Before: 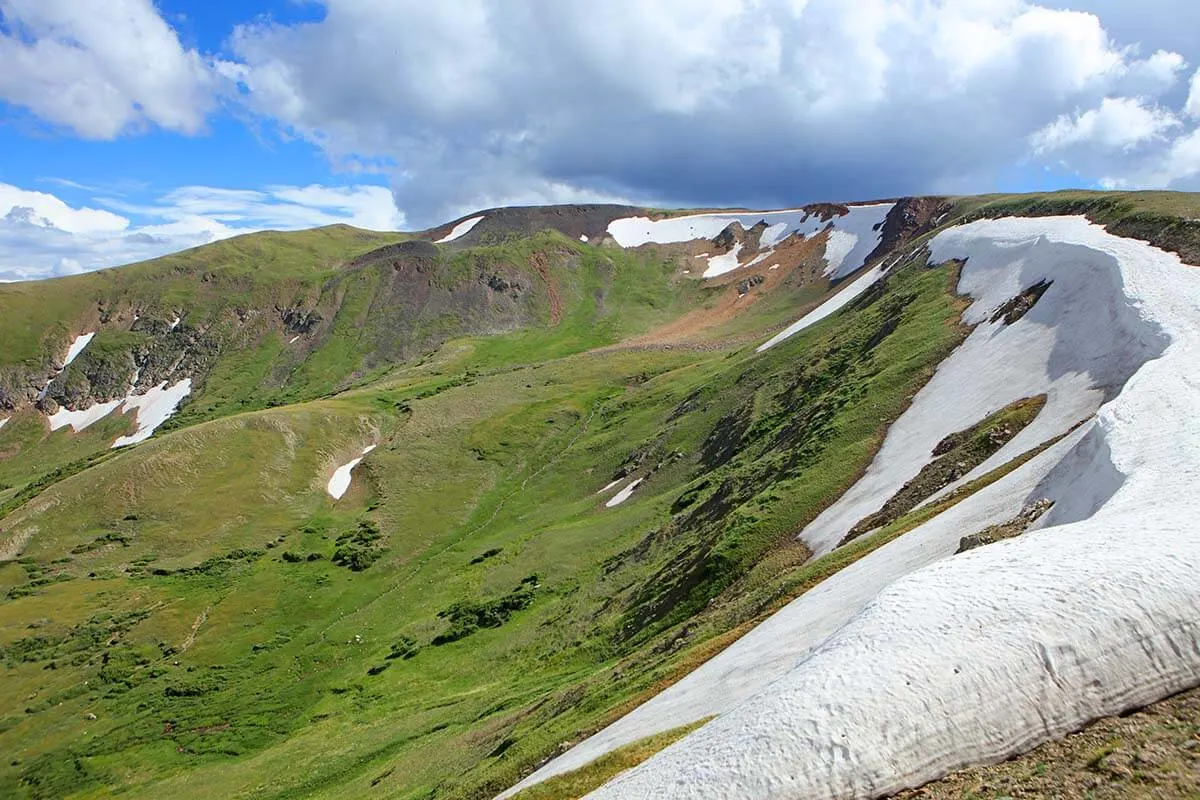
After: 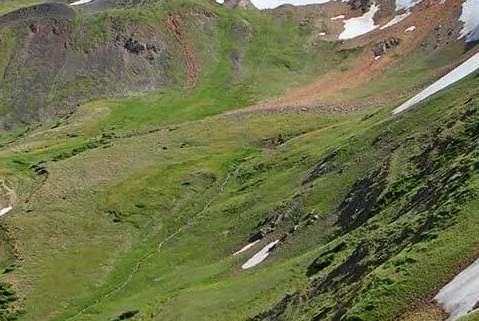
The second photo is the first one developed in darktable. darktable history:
crop: left 30.367%, top 29.812%, right 29.648%, bottom 30.025%
